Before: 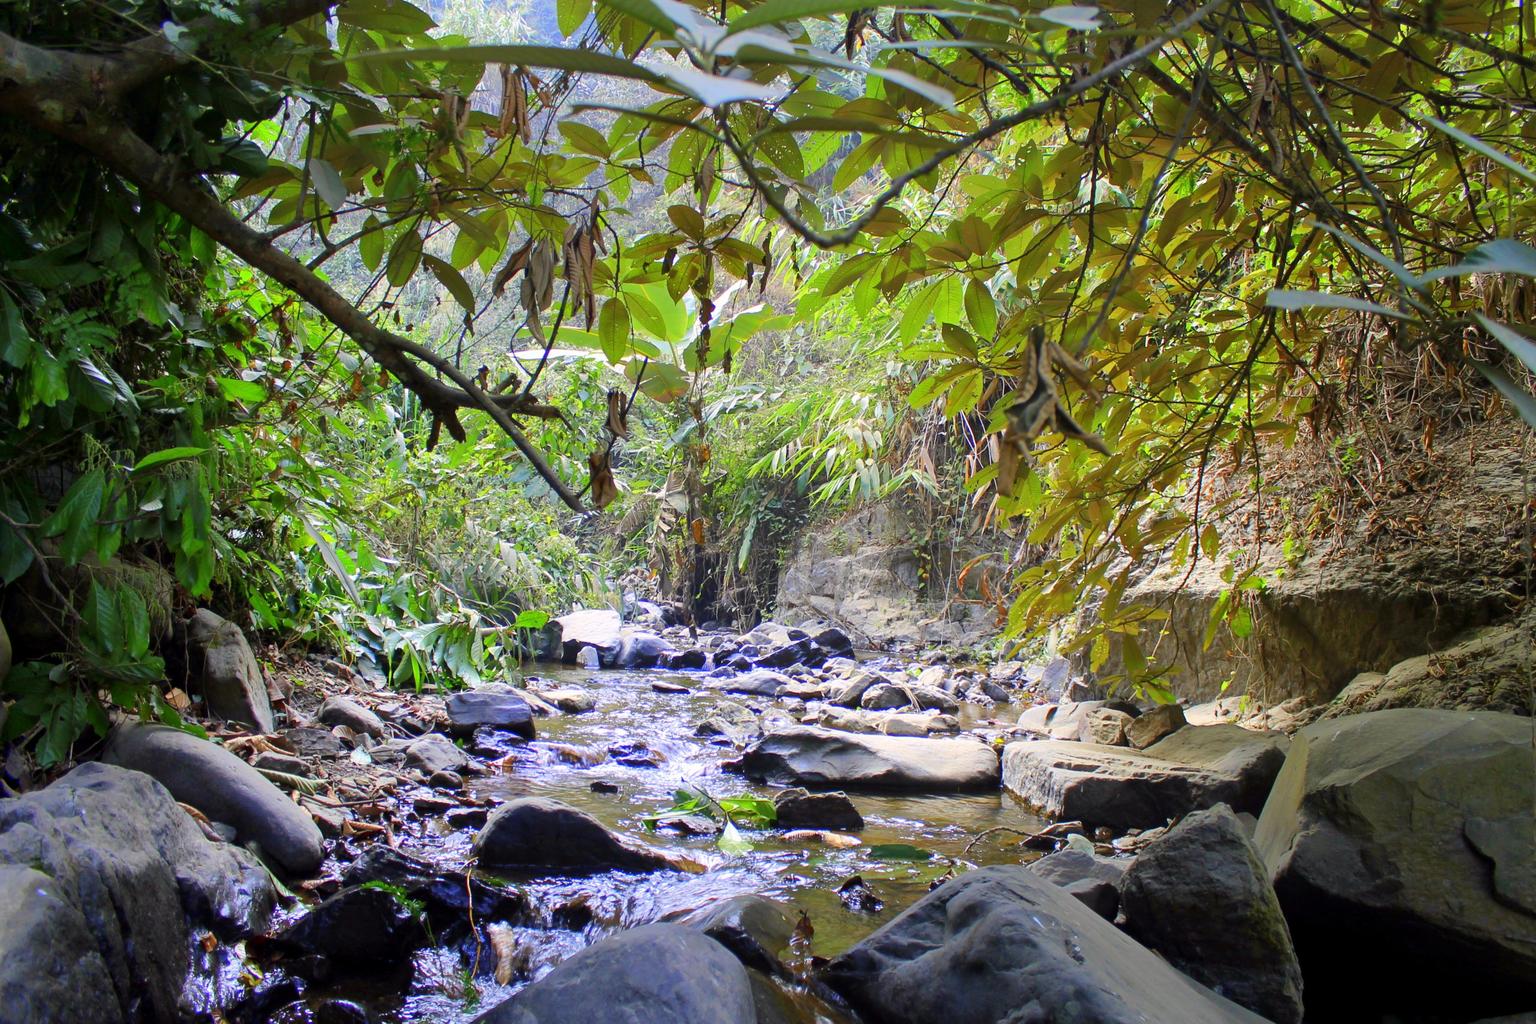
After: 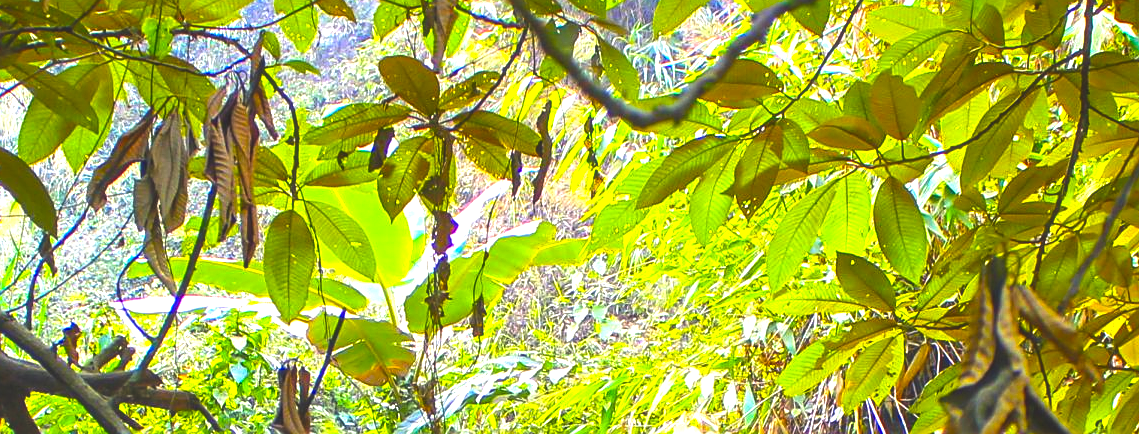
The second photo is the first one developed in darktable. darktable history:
local contrast: on, module defaults
sharpen: on, module defaults
color balance rgb: highlights gain › chroma 0.281%, highlights gain › hue 332.23°, global offset › luminance 1.998%, linear chroma grading › shadows -39.307%, linear chroma grading › highlights 38.877%, linear chroma grading › global chroma 45.584%, linear chroma grading › mid-tones -29.846%, perceptual saturation grading › global saturation 45.286%, perceptual saturation grading › highlights -50.482%, perceptual saturation grading › shadows 30.339%, perceptual brilliance grading › global brilliance 12.495%, perceptual brilliance grading › highlights 15.13%, global vibrance 20%
crop: left 28.698%, top 16.782%, right 26.793%, bottom 57.736%
